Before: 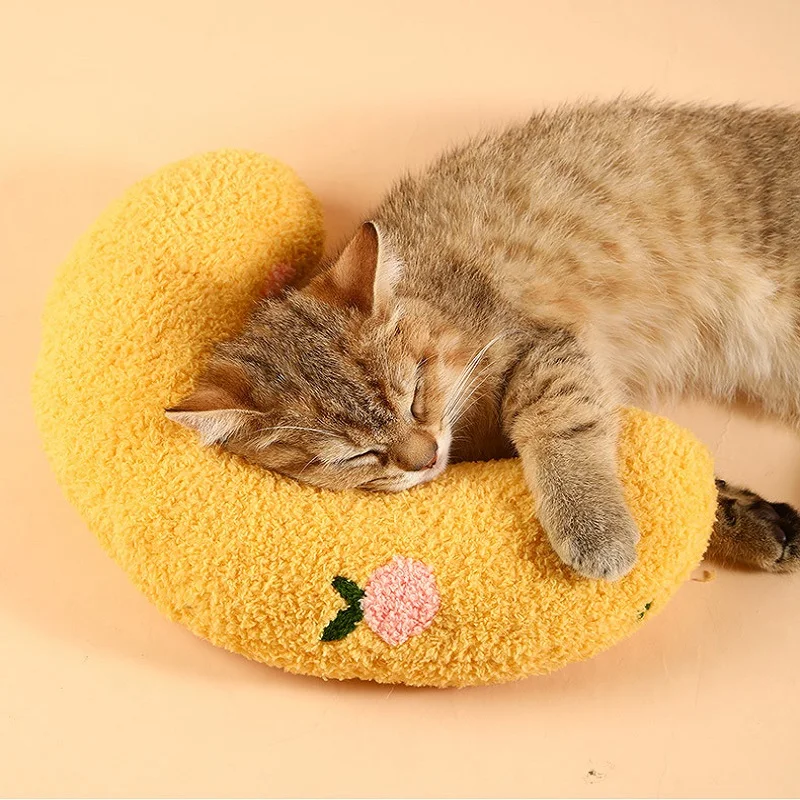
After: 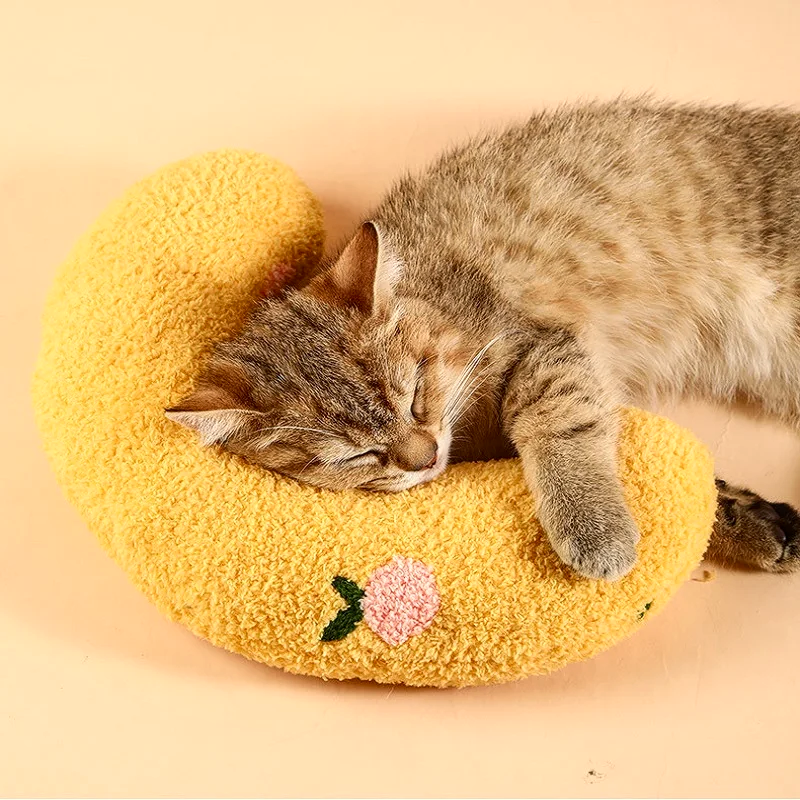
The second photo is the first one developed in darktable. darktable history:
contrast brightness saturation: contrast 0.14
local contrast: on, module defaults
